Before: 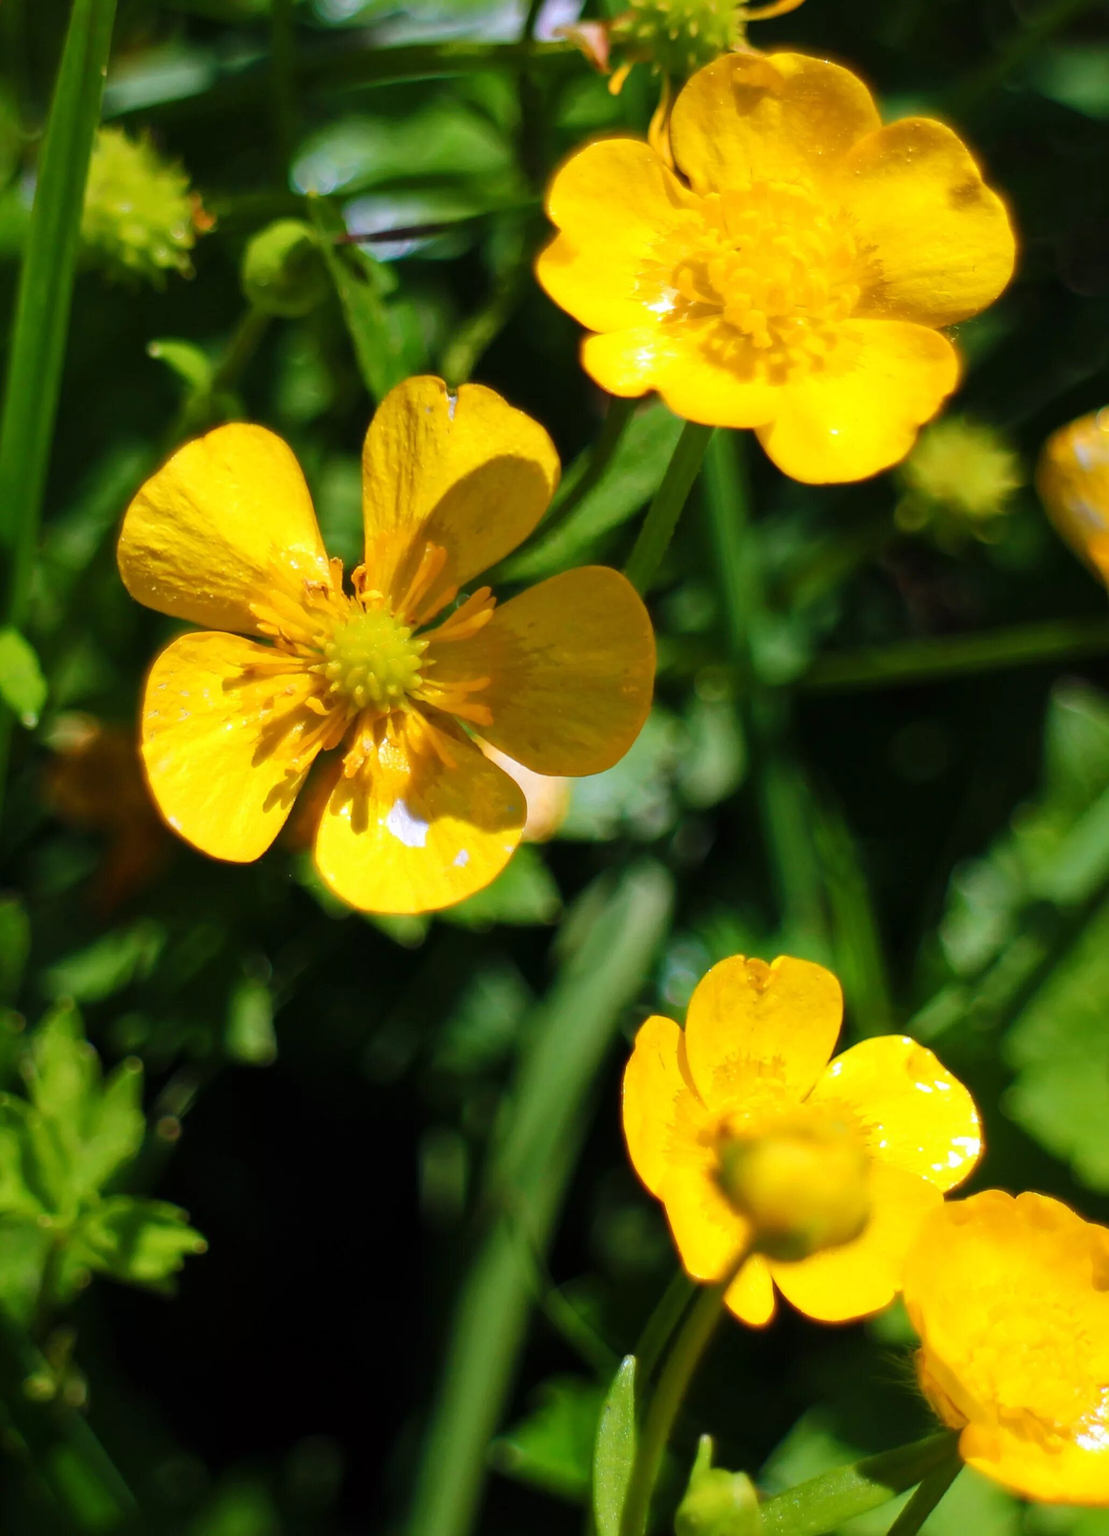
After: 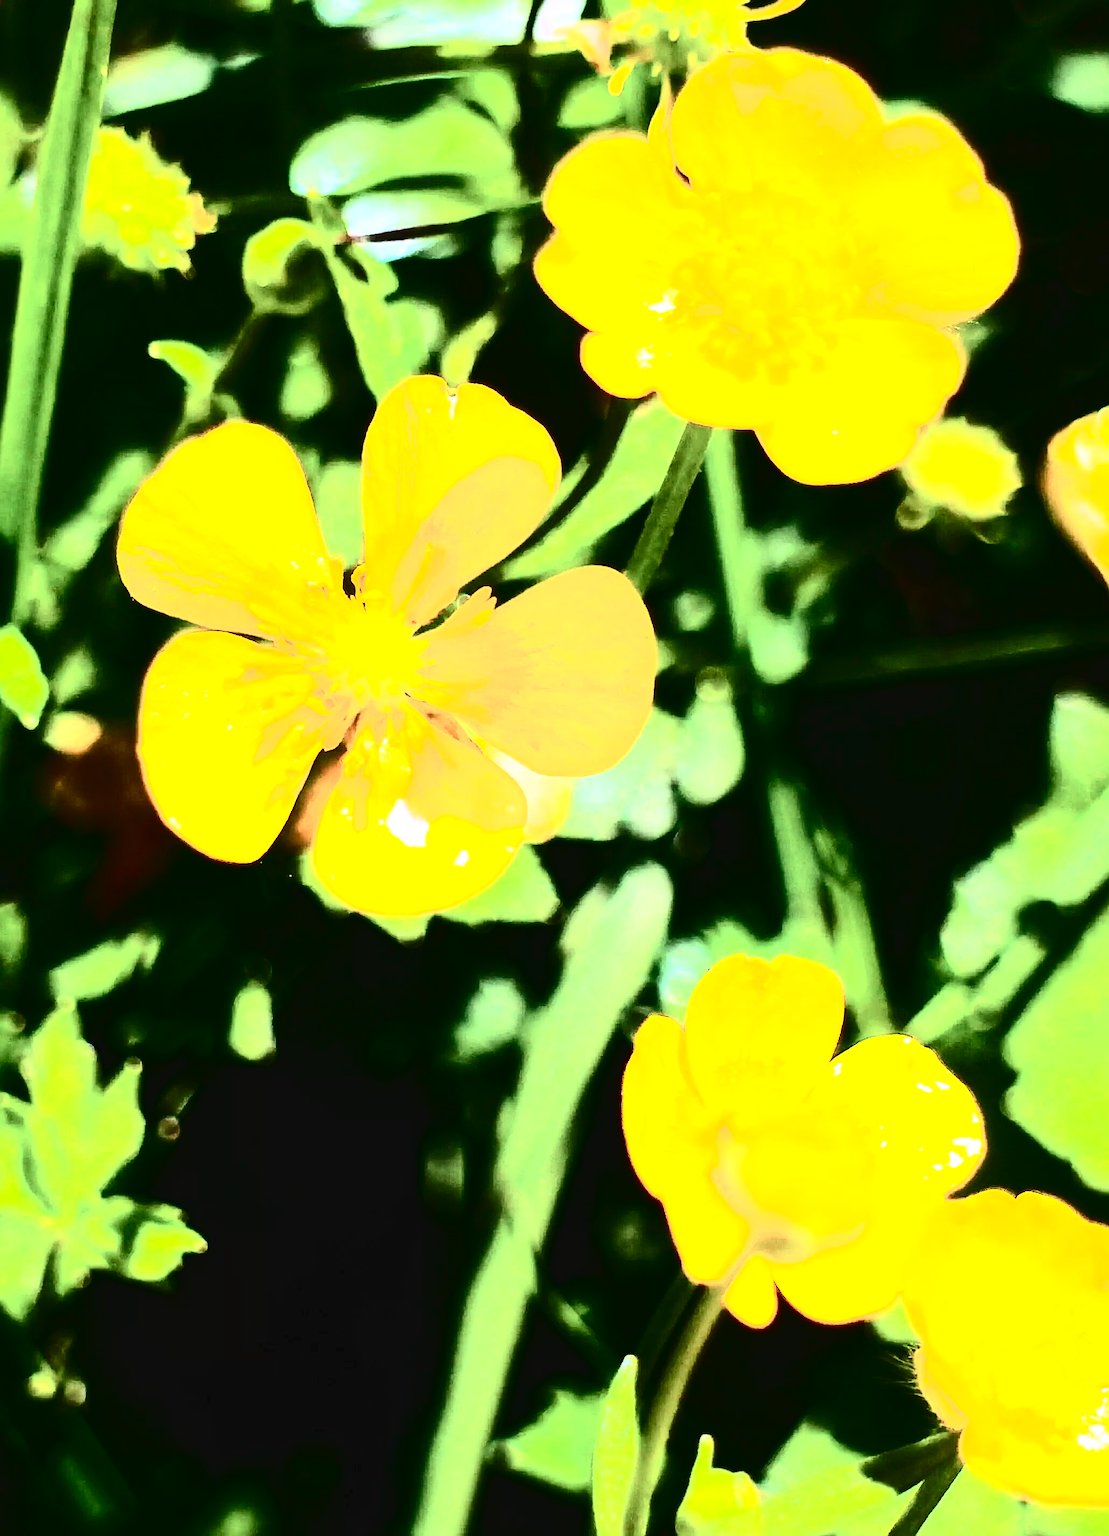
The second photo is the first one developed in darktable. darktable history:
contrast brightness saturation: contrast 0.92, brightness 0.203
tone equalizer: -8 EV -0.783 EV, -7 EV -0.681 EV, -6 EV -0.633 EV, -5 EV -0.375 EV, -3 EV 0.365 EV, -2 EV 0.6 EV, -1 EV 0.695 EV, +0 EV 0.732 EV
tone curve: curves: ch0 [(0, 0) (0.003, 0.035) (0.011, 0.035) (0.025, 0.035) (0.044, 0.046) (0.069, 0.063) (0.1, 0.084) (0.136, 0.123) (0.177, 0.174) (0.224, 0.232) (0.277, 0.304) (0.335, 0.387) (0.399, 0.476) (0.468, 0.566) (0.543, 0.639) (0.623, 0.714) (0.709, 0.776) (0.801, 0.851) (0.898, 0.921) (1, 1)], color space Lab, independent channels, preserve colors none
exposure: black level correction 0, exposure 0.895 EV, compensate highlight preservation false
sharpen: amount 1.013
